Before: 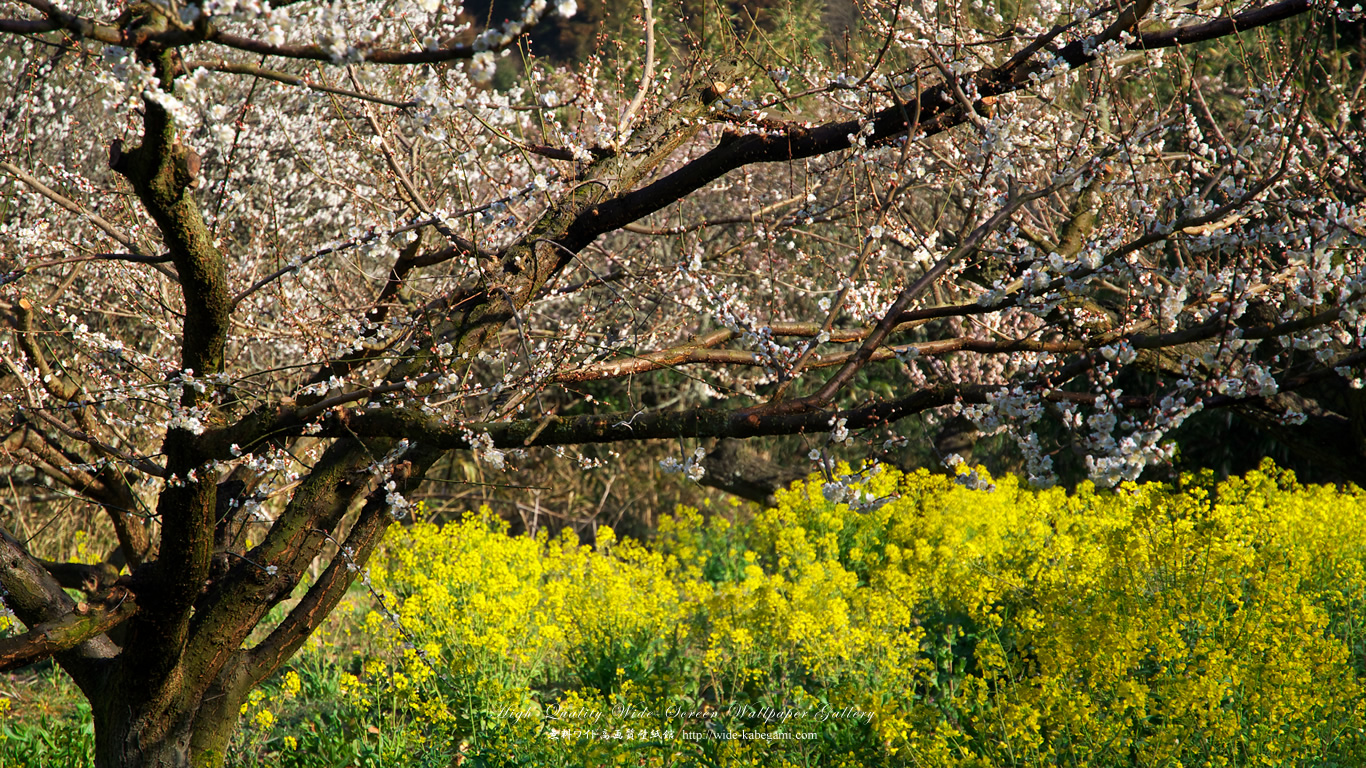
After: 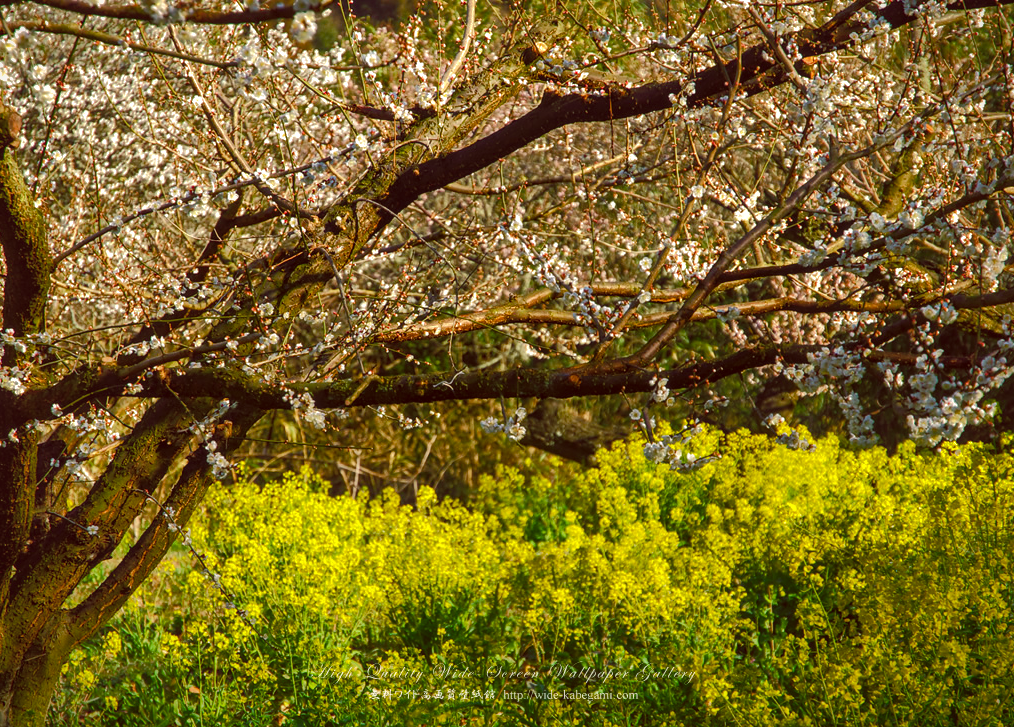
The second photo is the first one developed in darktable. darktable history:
graduated density: rotation -180°, offset 27.42
local contrast: detail 130%
color balance: lift [1.005, 1.002, 0.998, 0.998], gamma [1, 1.021, 1.02, 0.979], gain [0.923, 1.066, 1.056, 0.934]
crop and rotate: left 13.15%, top 5.251%, right 12.609%
color balance rgb: perceptual saturation grading › global saturation 20%, perceptual saturation grading › highlights -25%, perceptual saturation grading › shadows 50%
vignetting: fall-off start 97.23%, saturation -0.024, center (-0.033, -0.042), width/height ratio 1.179, unbound false
shadows and highlights: shadows 60, highlights -60
tone equalizer: -8 EV -0.417 EV, -7 EV -0.389 EV, -6 EV -0.333 EV, -5 EV -0.222 EV, -3 EV 0.222 EV, -2 EV 0.333 EV, -1 EV 0.389 EV, +0 EV 0.417 EV, edges refinement/feathering 500, mask exposure compensation -1.57 EV, preserve details no
